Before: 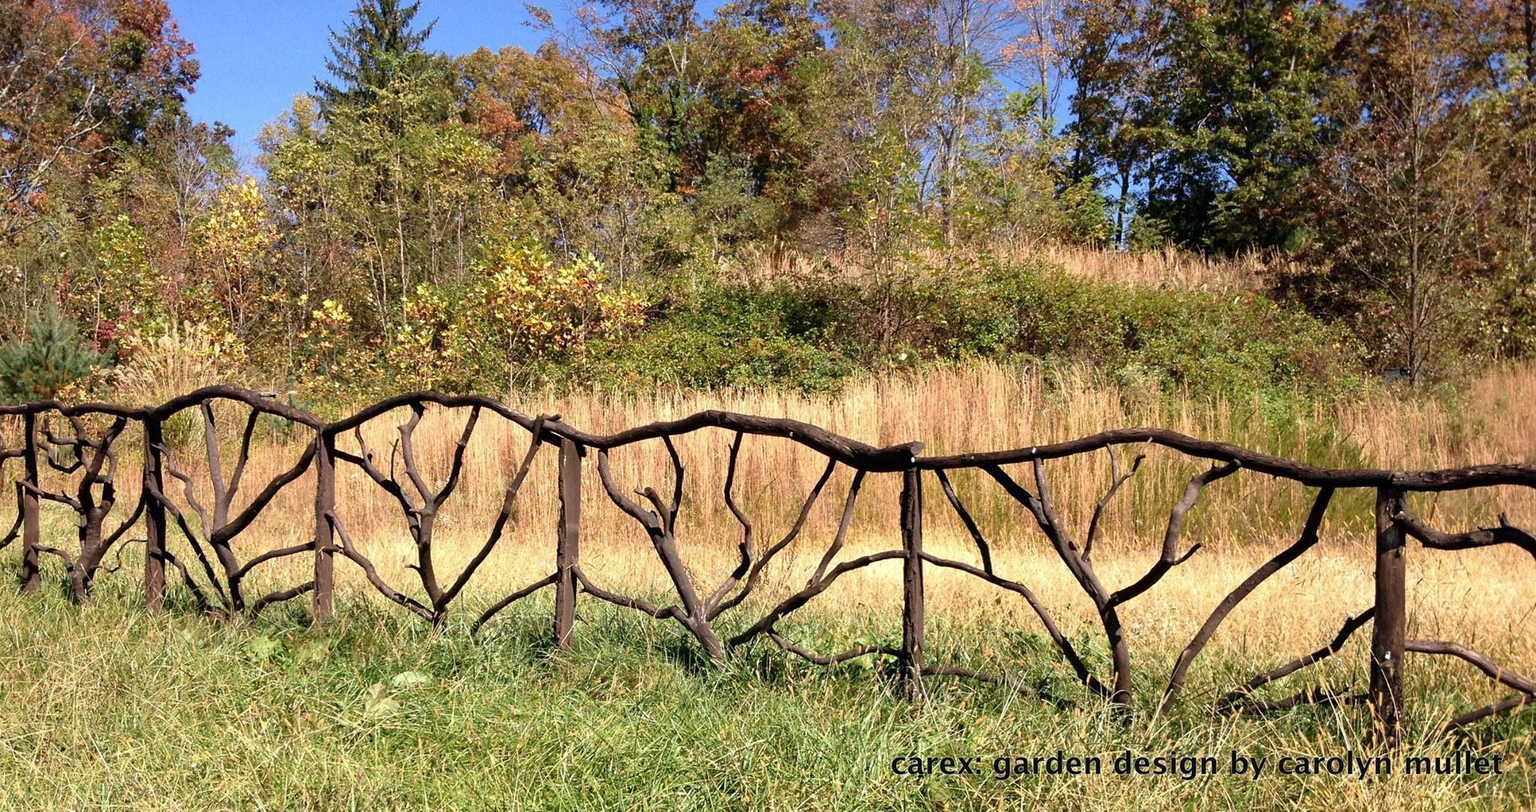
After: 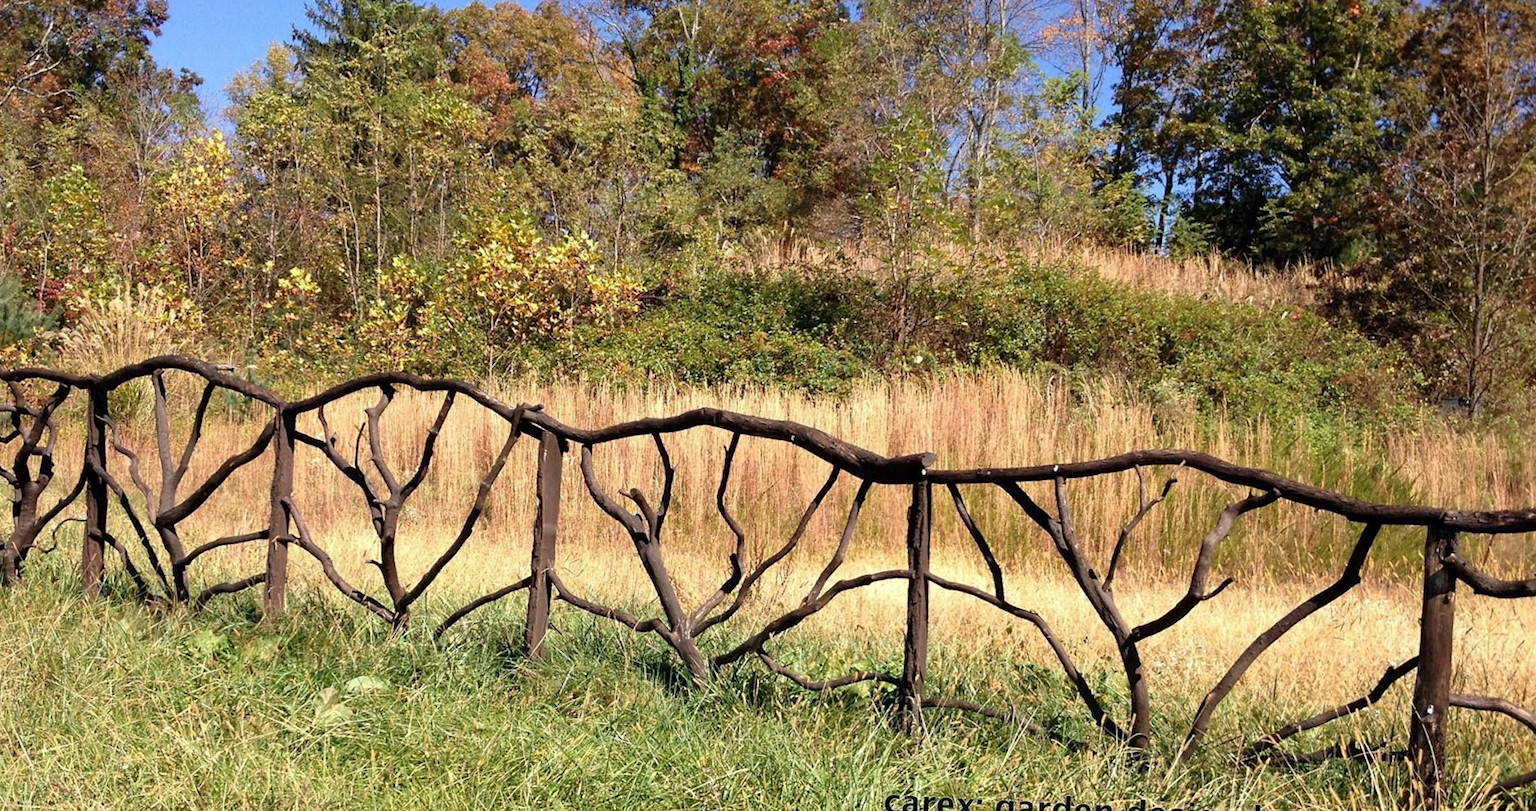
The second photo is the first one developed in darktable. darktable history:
crop and rotate: angle -2.73°
